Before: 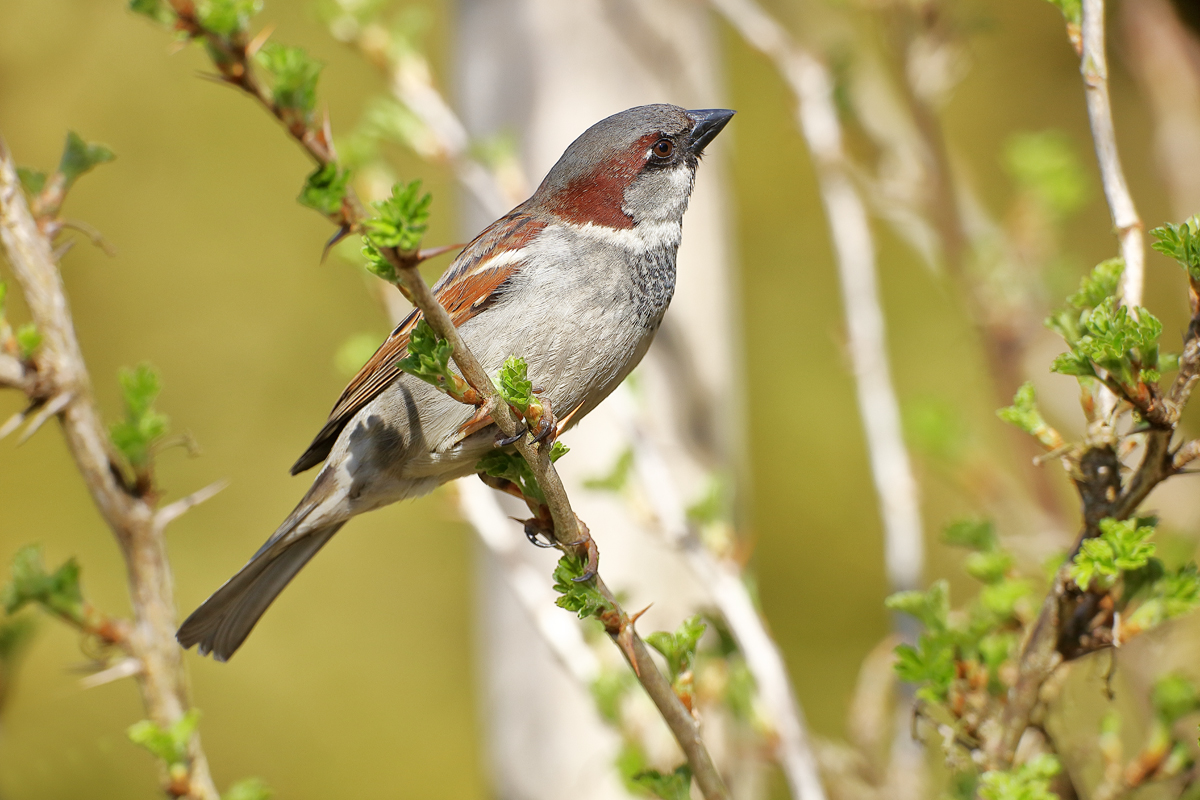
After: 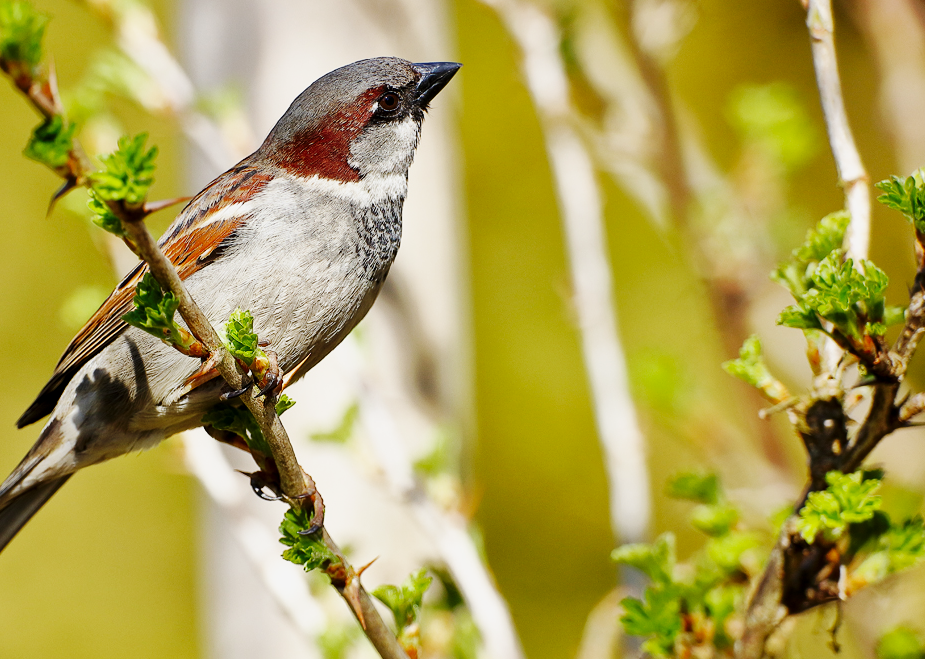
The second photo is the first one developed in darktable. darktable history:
base curve: curves: ch0 [(0, 0) (0.036, 0.025) (0.121, 0.166) (0.206, 0.329) (0.605, 0.79) (1, 1)], preserve colors none
exposure: black level correction 0.009, exposure -0.638 EV, compensate highlight preservation false
tone equalizer: -8 EV -0.403 EV, -7 EV -0.363 EV, -6 EV -0.296 EV, -5 EV -0.218 EV, -3 EV 0.235 EV, -2 EV 0.333 EV, -1 EV 0.386 EV, +0 EV 0.441 EV, edges refinement/feathering 500, mask exposure compensation -1.57 EV, preserve details no
crop: left 22.9%, top 5.886%, bottom 11.728%
